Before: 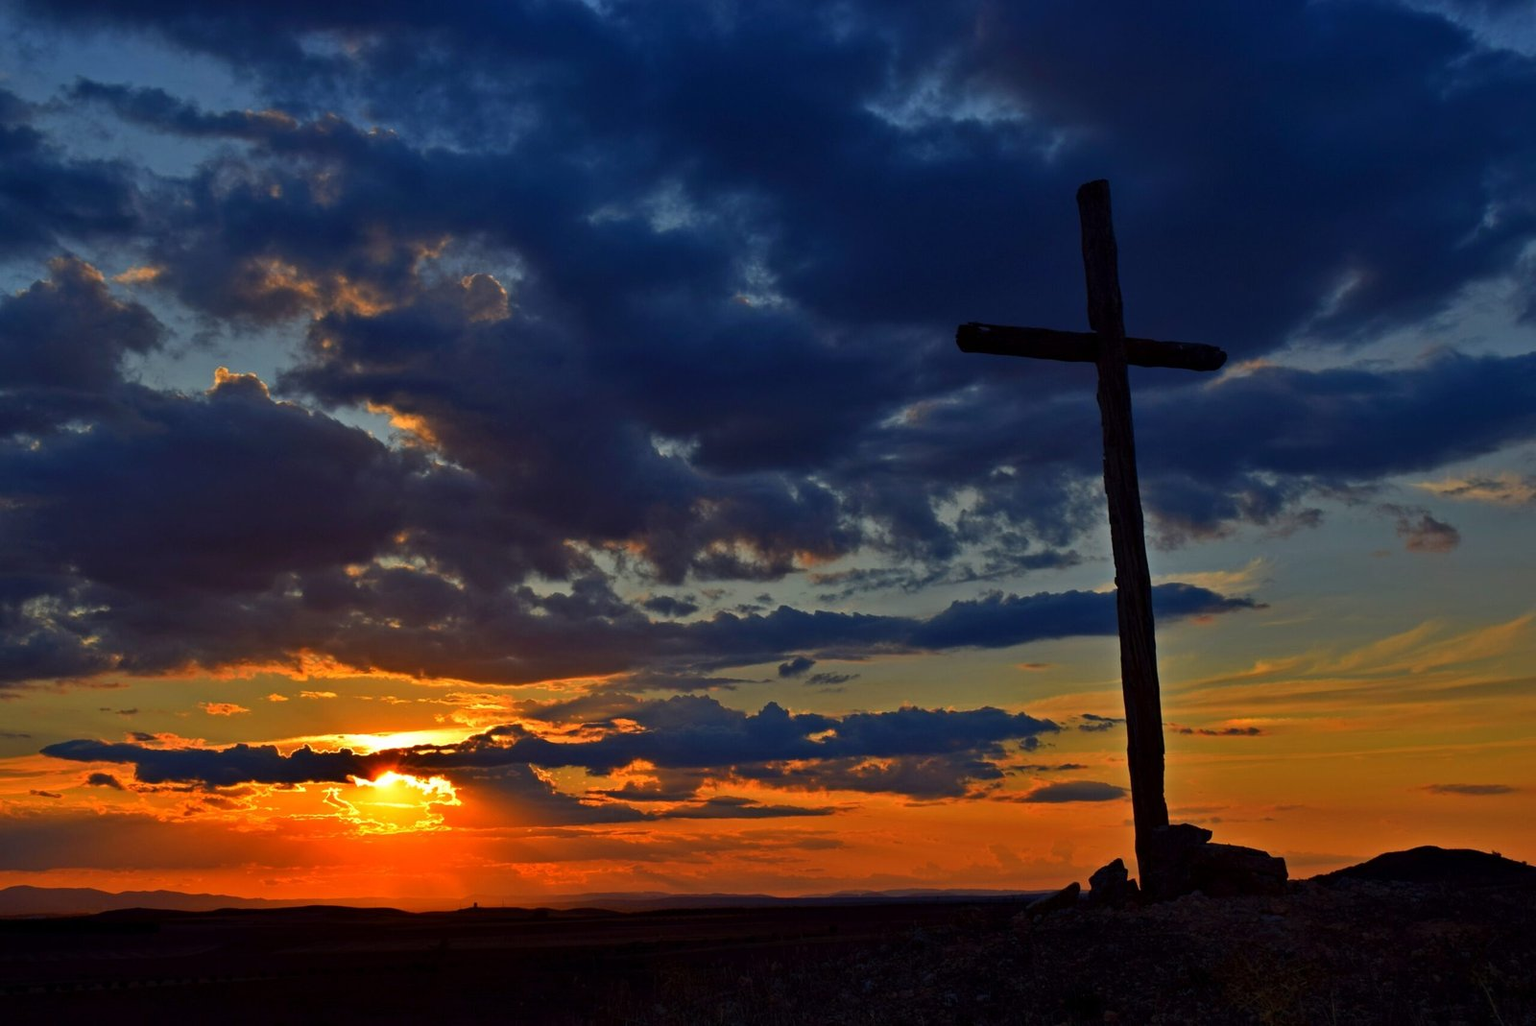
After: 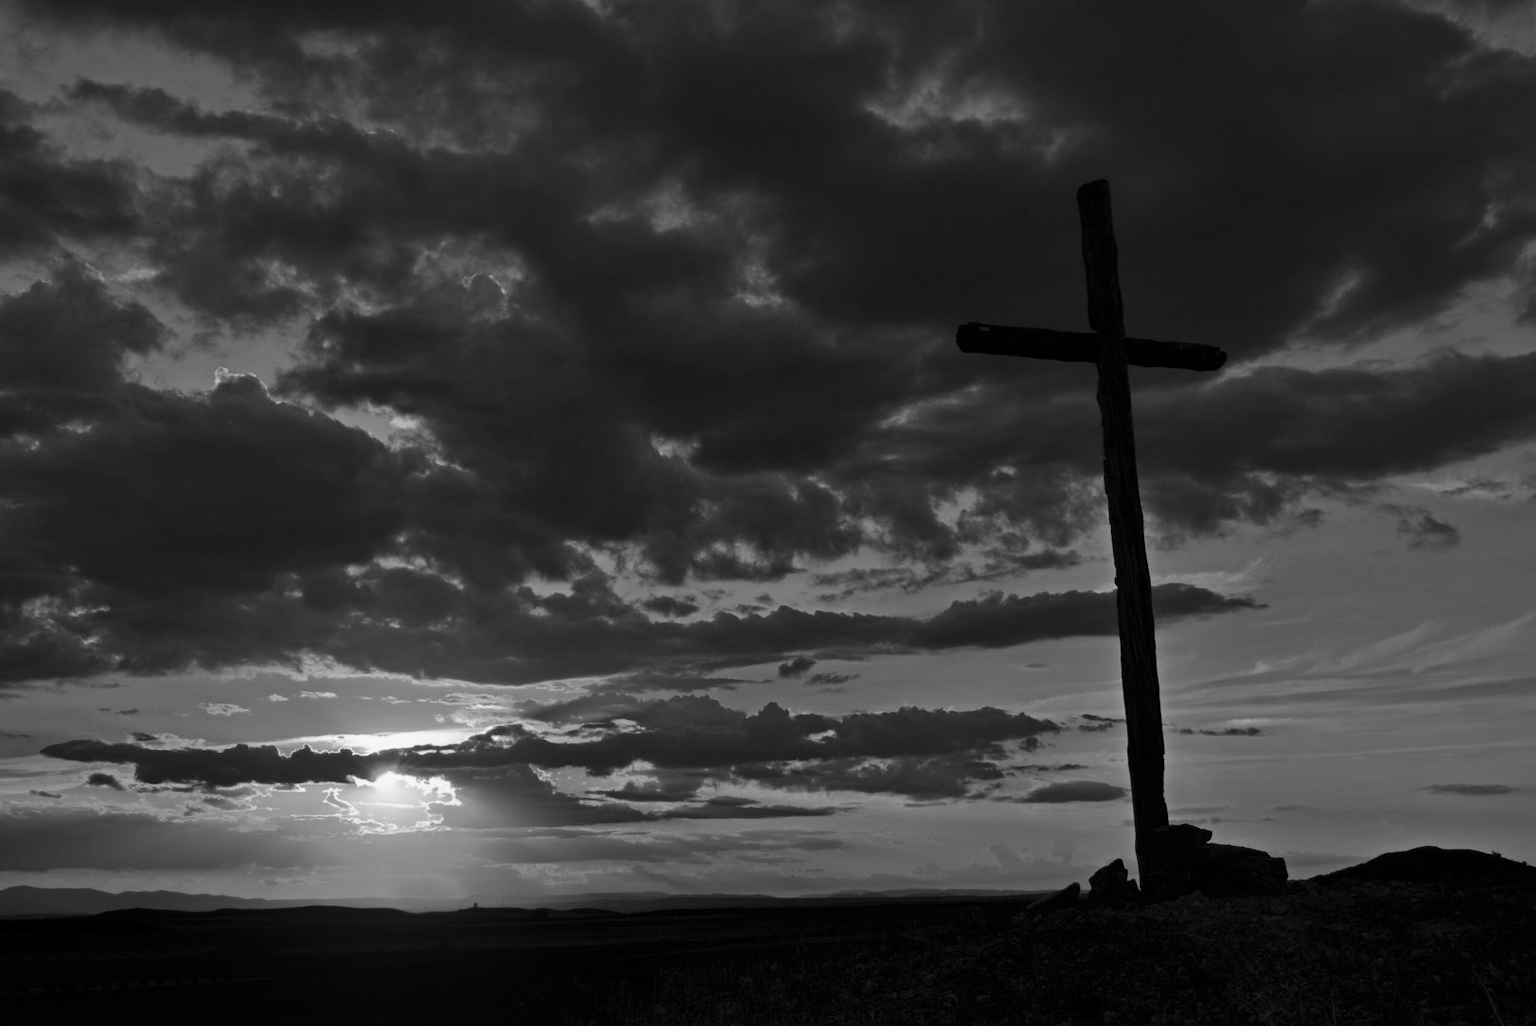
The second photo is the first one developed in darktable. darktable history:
monochrome: on, module defaults
bloom: threshold 82.5%, strength 16.25%
white balance: red 0.925, blue 1.046
